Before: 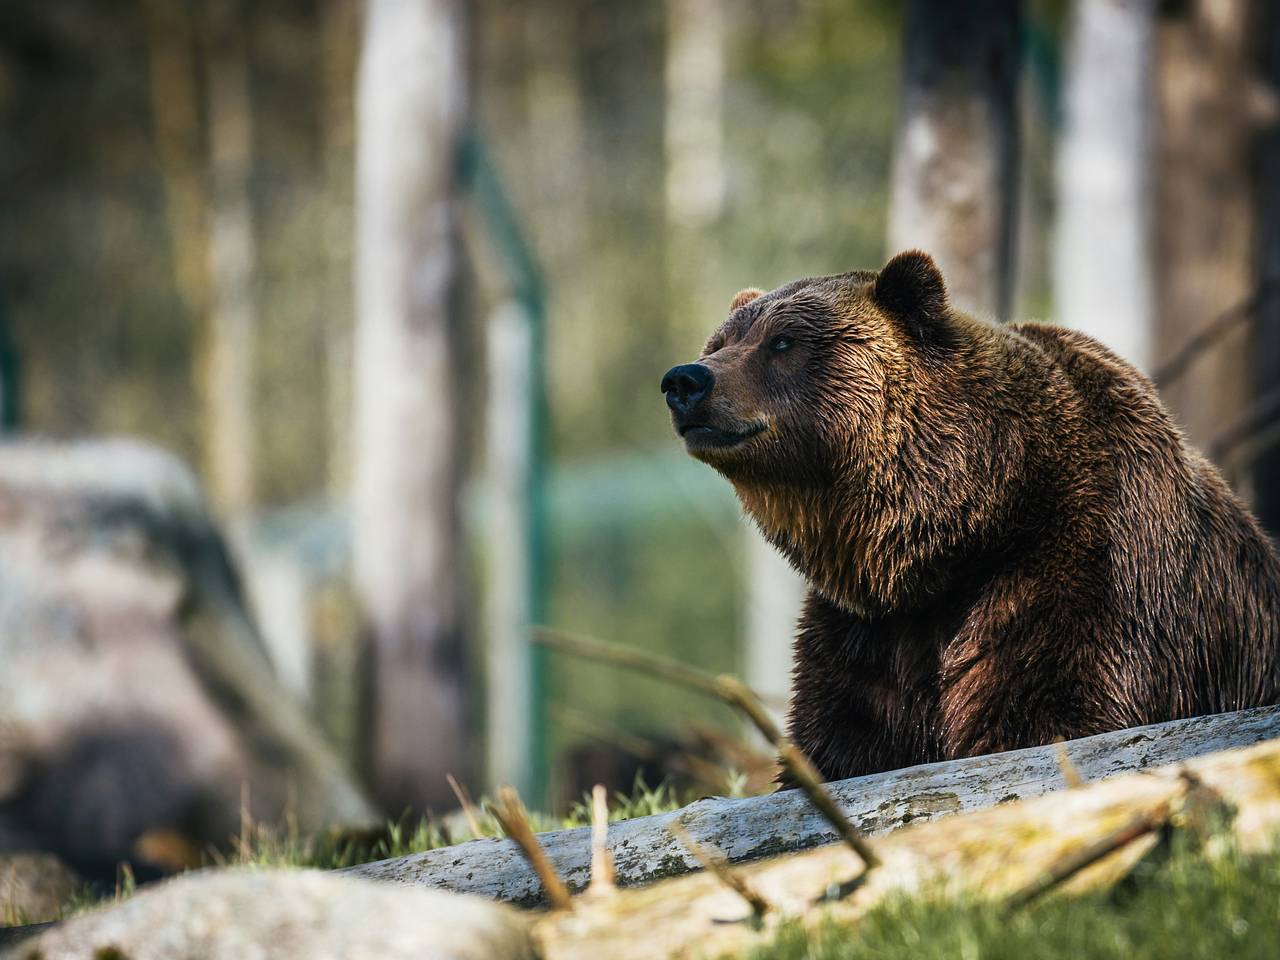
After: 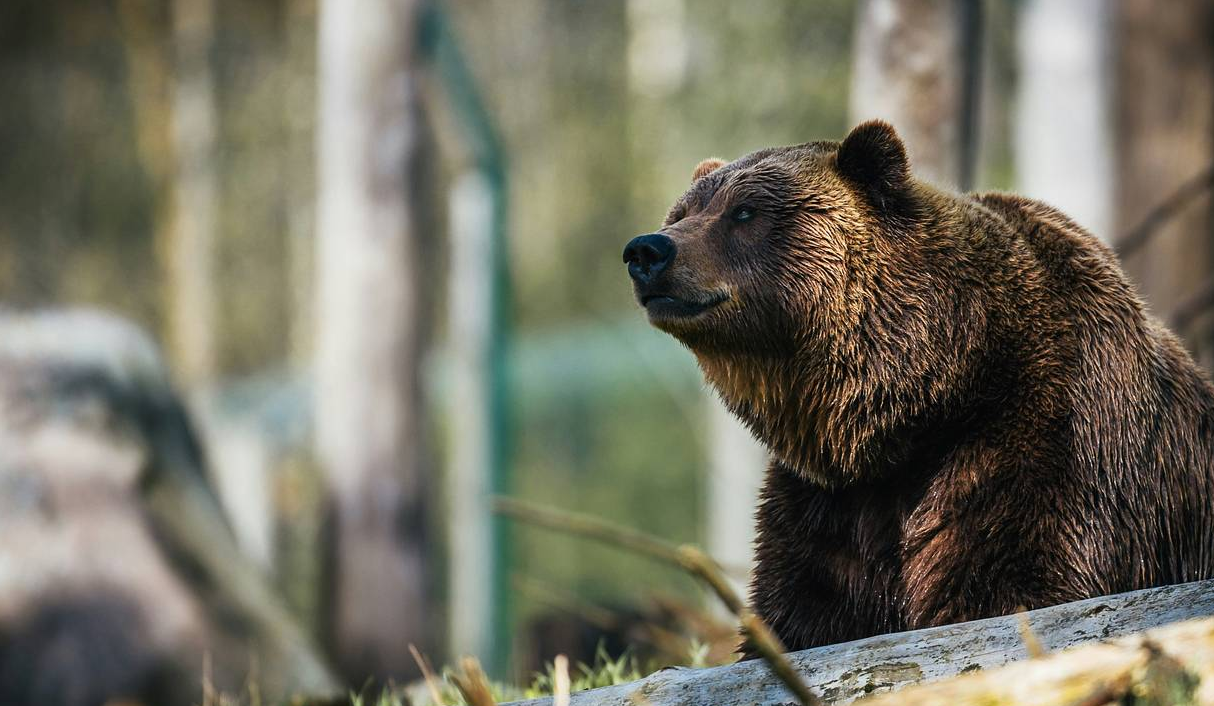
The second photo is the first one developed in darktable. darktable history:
crop and rotate: left 2.981%, top 13.612%, right 2.108%, bottom 12.818%
